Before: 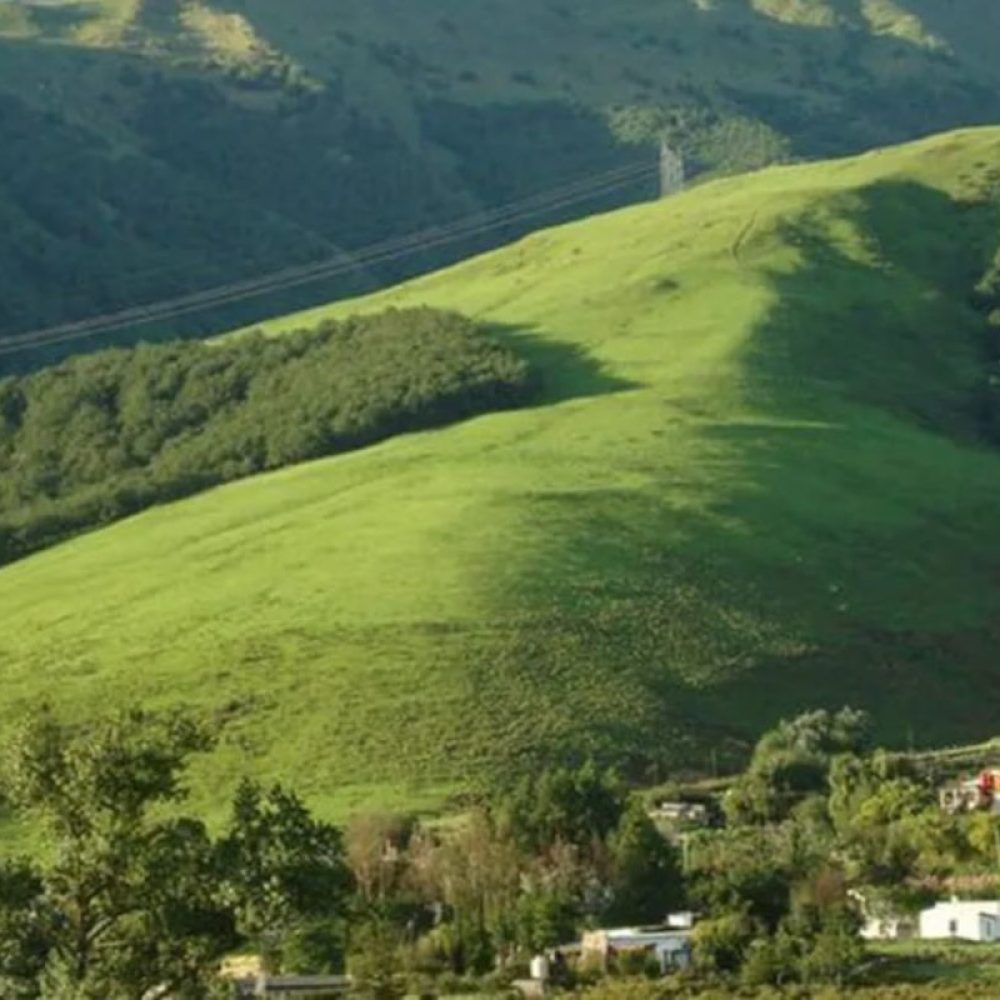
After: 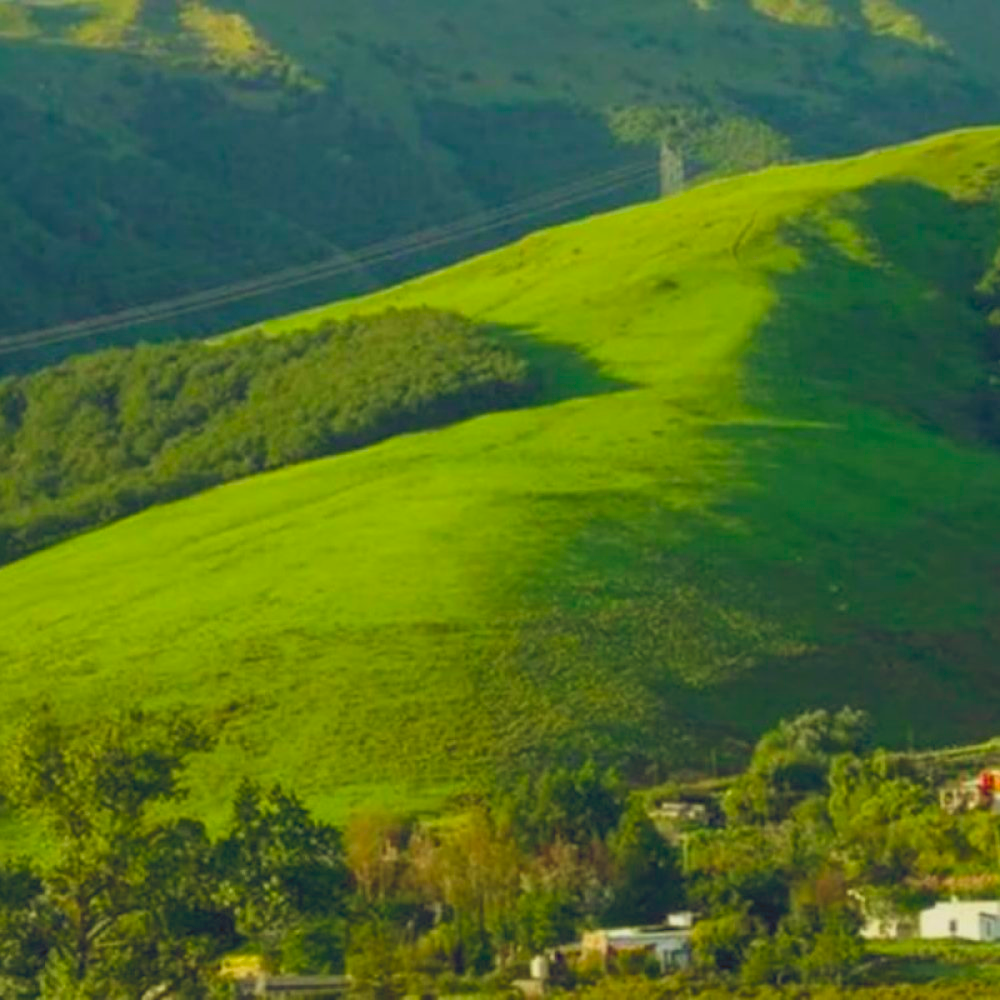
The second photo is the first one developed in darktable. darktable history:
contrast brightness saturation: contrast -0.191, saturation 0.187
color correction: highlights a* -1.59, highlights b* 10.65, shadows a* 0.418, shadows b* 19.52
color balance rgb: global offset › luminance -0.307%, global offset › chroma 0.31%, global offset › hue 261.65°, perceptual saturation grading › global saturation 30.272%, global vibrance 20%
